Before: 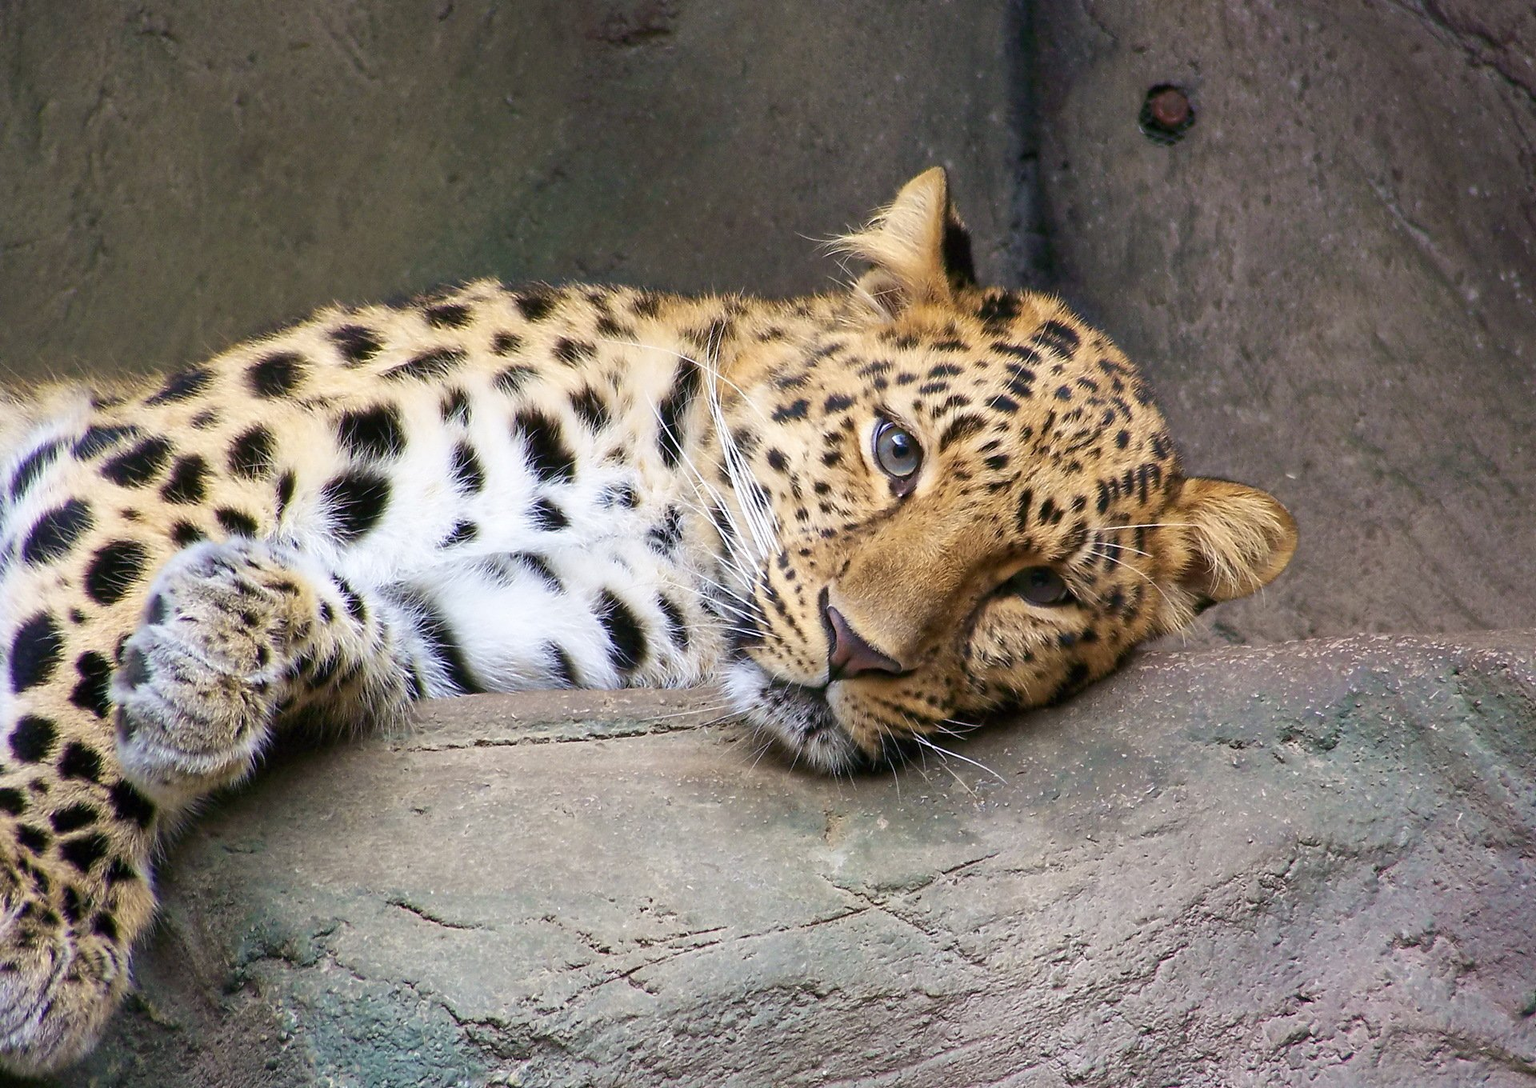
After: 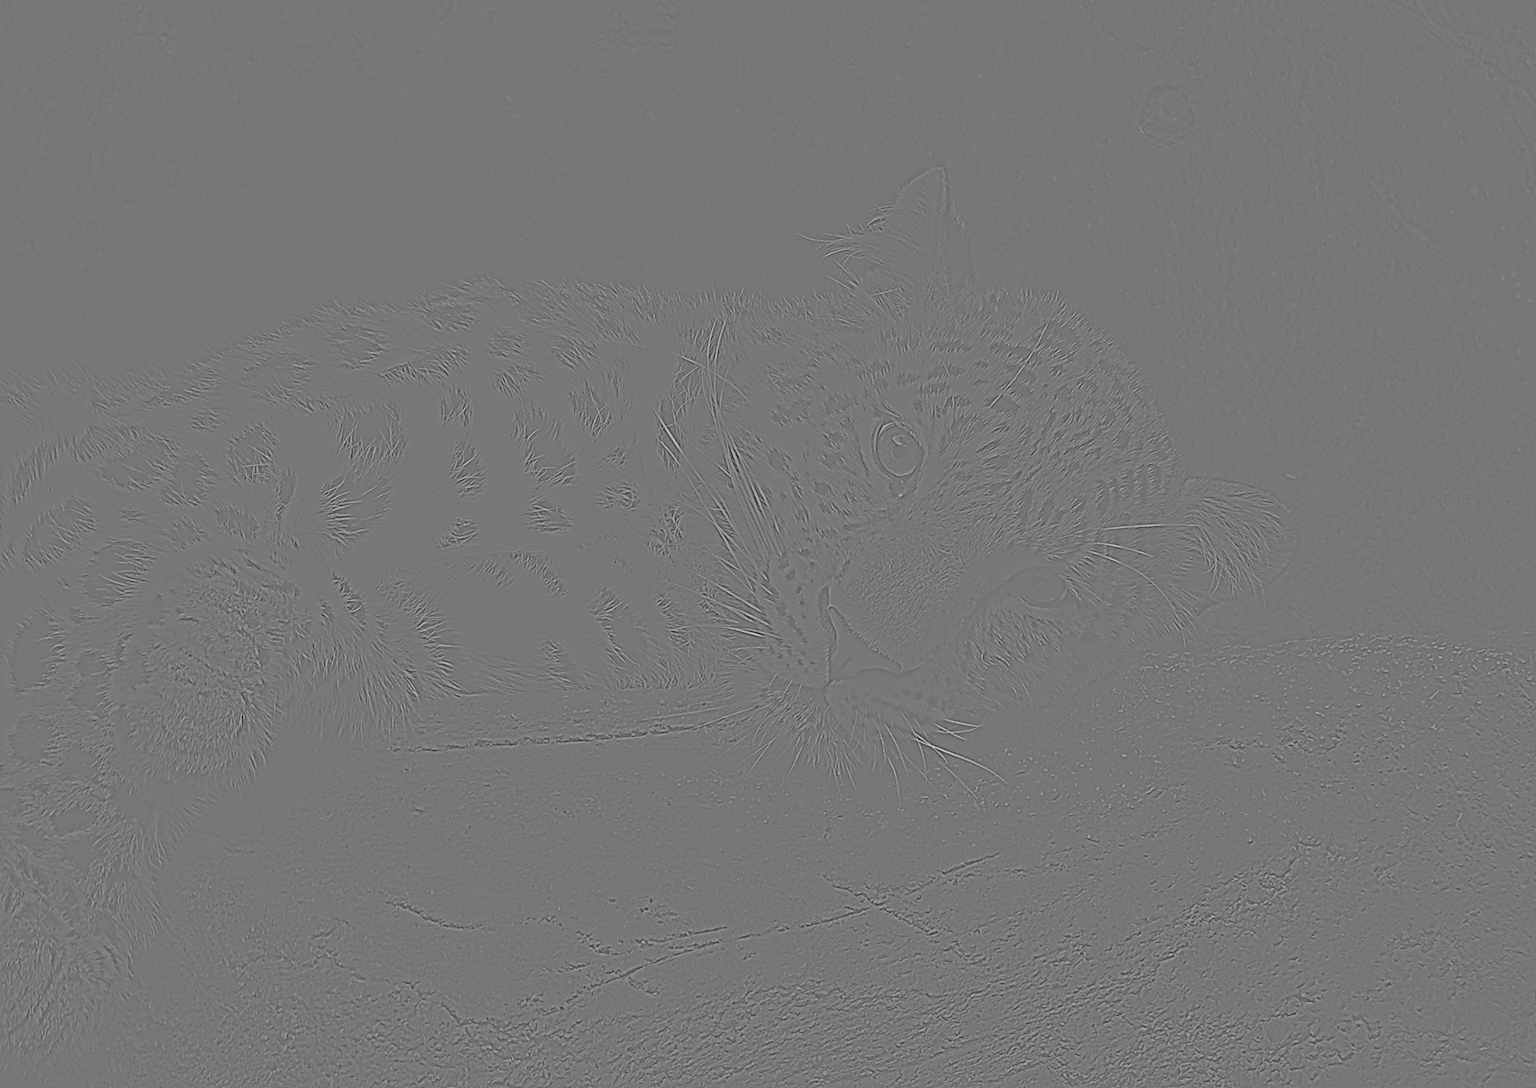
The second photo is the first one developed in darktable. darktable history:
sharpen: on, module defaults
tone equalizer: -8 EV 1 EV, -7 EV 1 EV, -6 EV 1 EV, -5 EV 1 EV, -4 EV 1 EV, -3 EV 0.75 EV, -2 EV 0.5 EV, -1 EV 0.25 EV
highpass: sharpness 9.84%, contrast boost 9.94%
